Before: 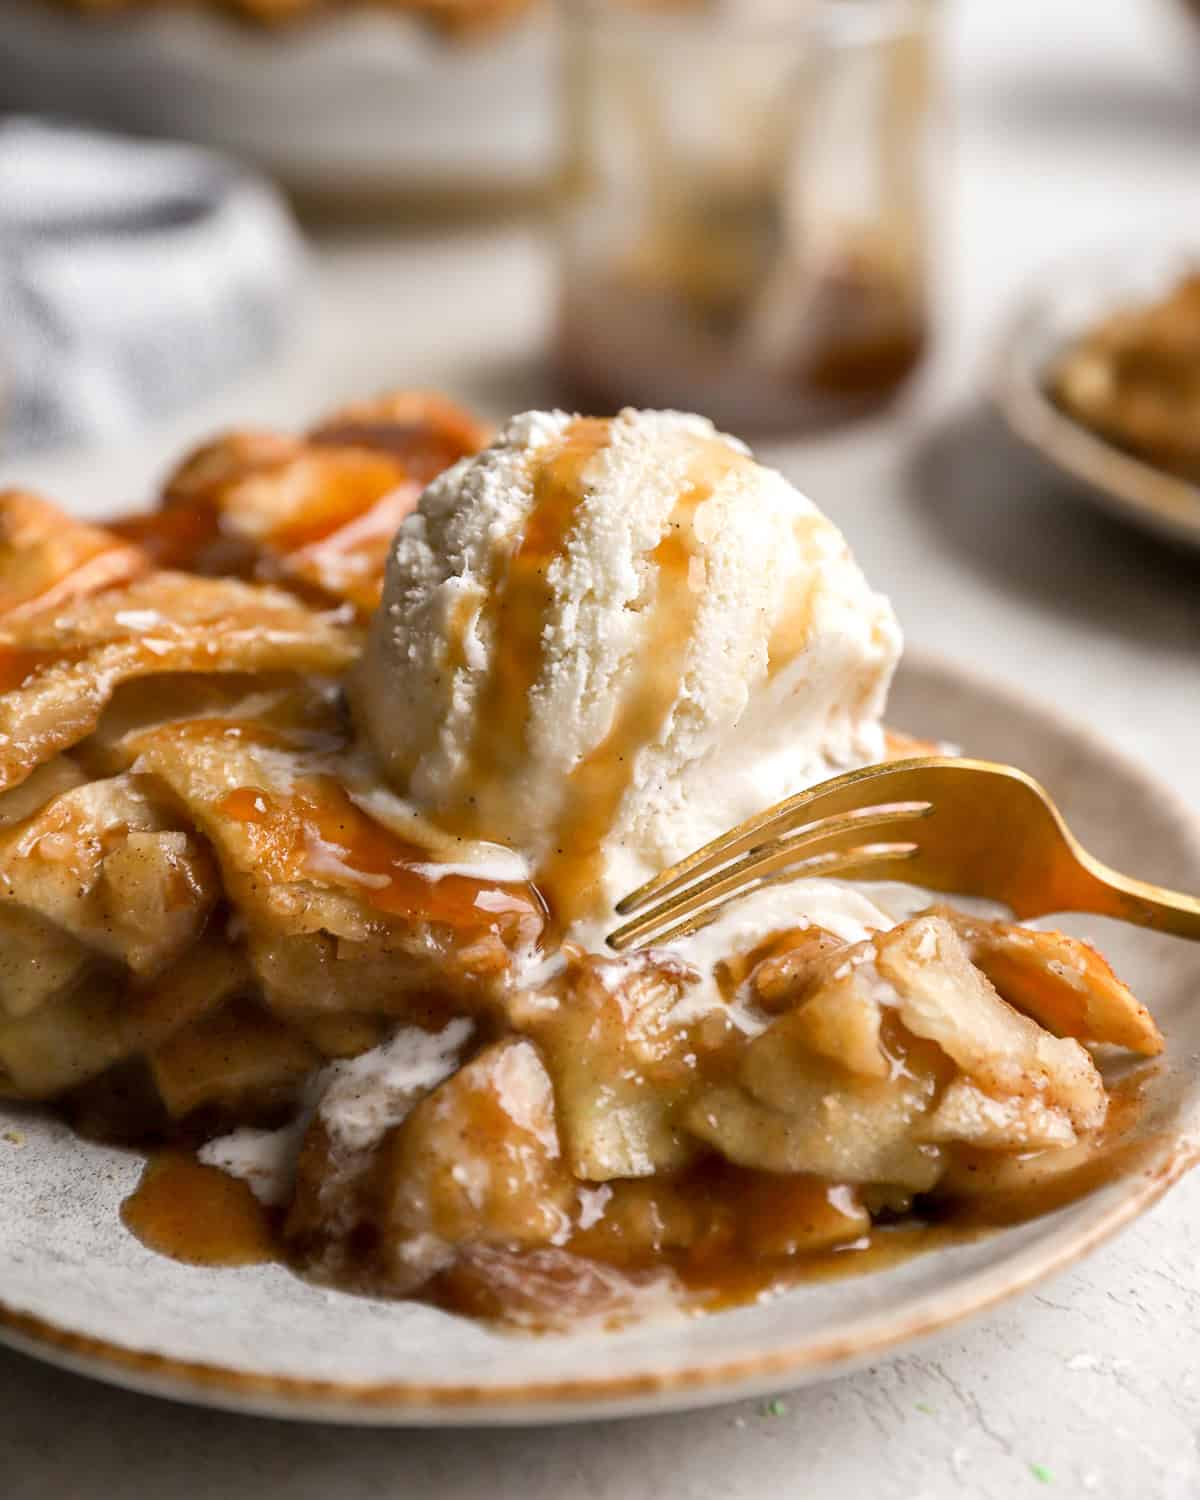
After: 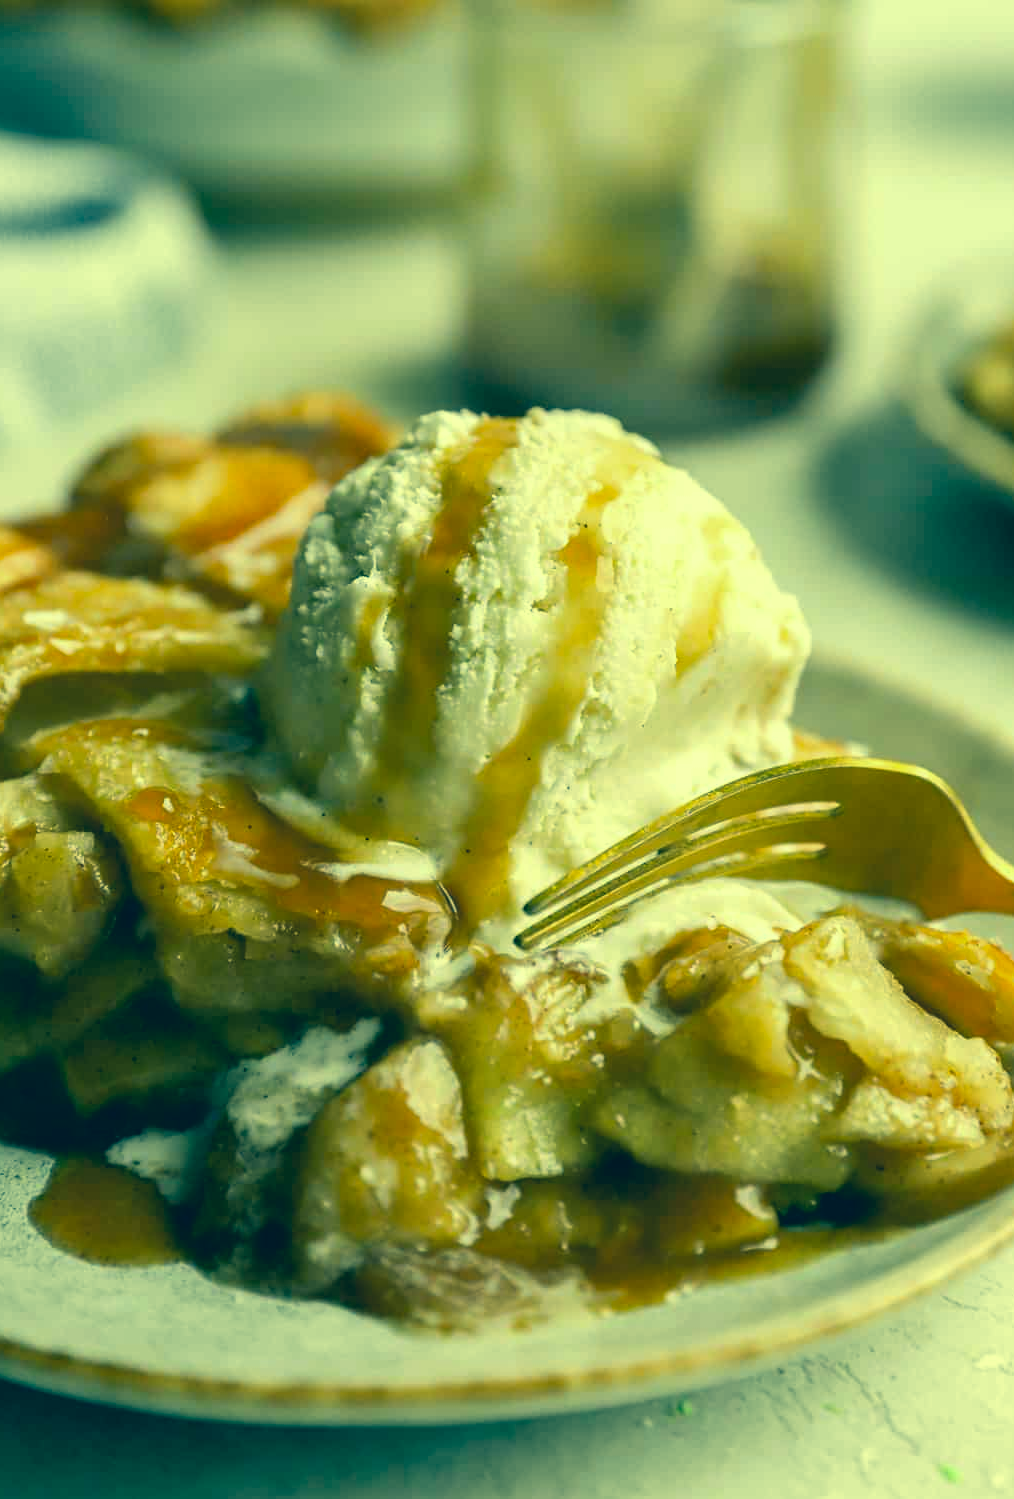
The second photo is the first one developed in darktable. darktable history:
color correction: highlights a* -15.37, highlights b* 39.68, shadows a* -39.61, shadows b* -26
crop: left 7.668%, right 7.804%
